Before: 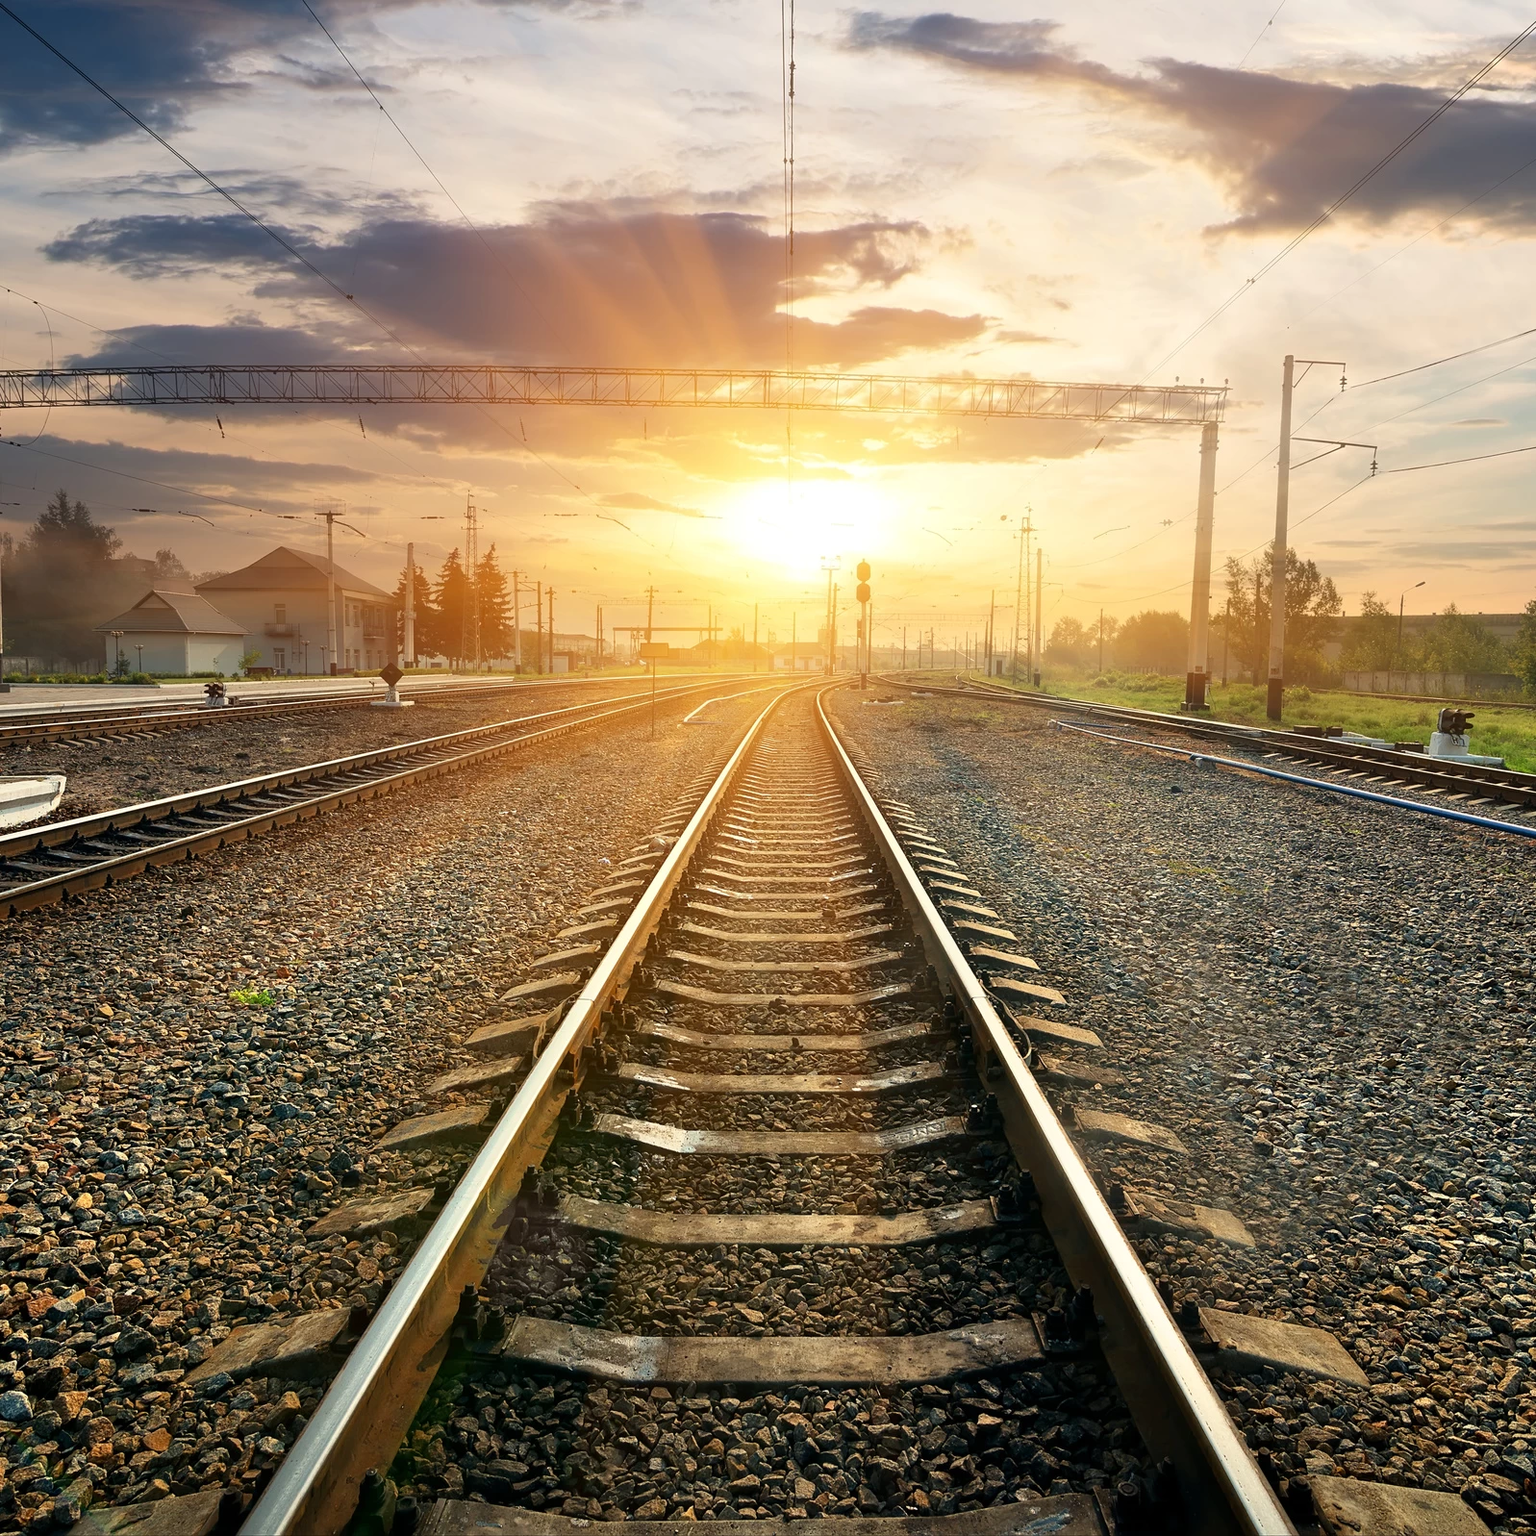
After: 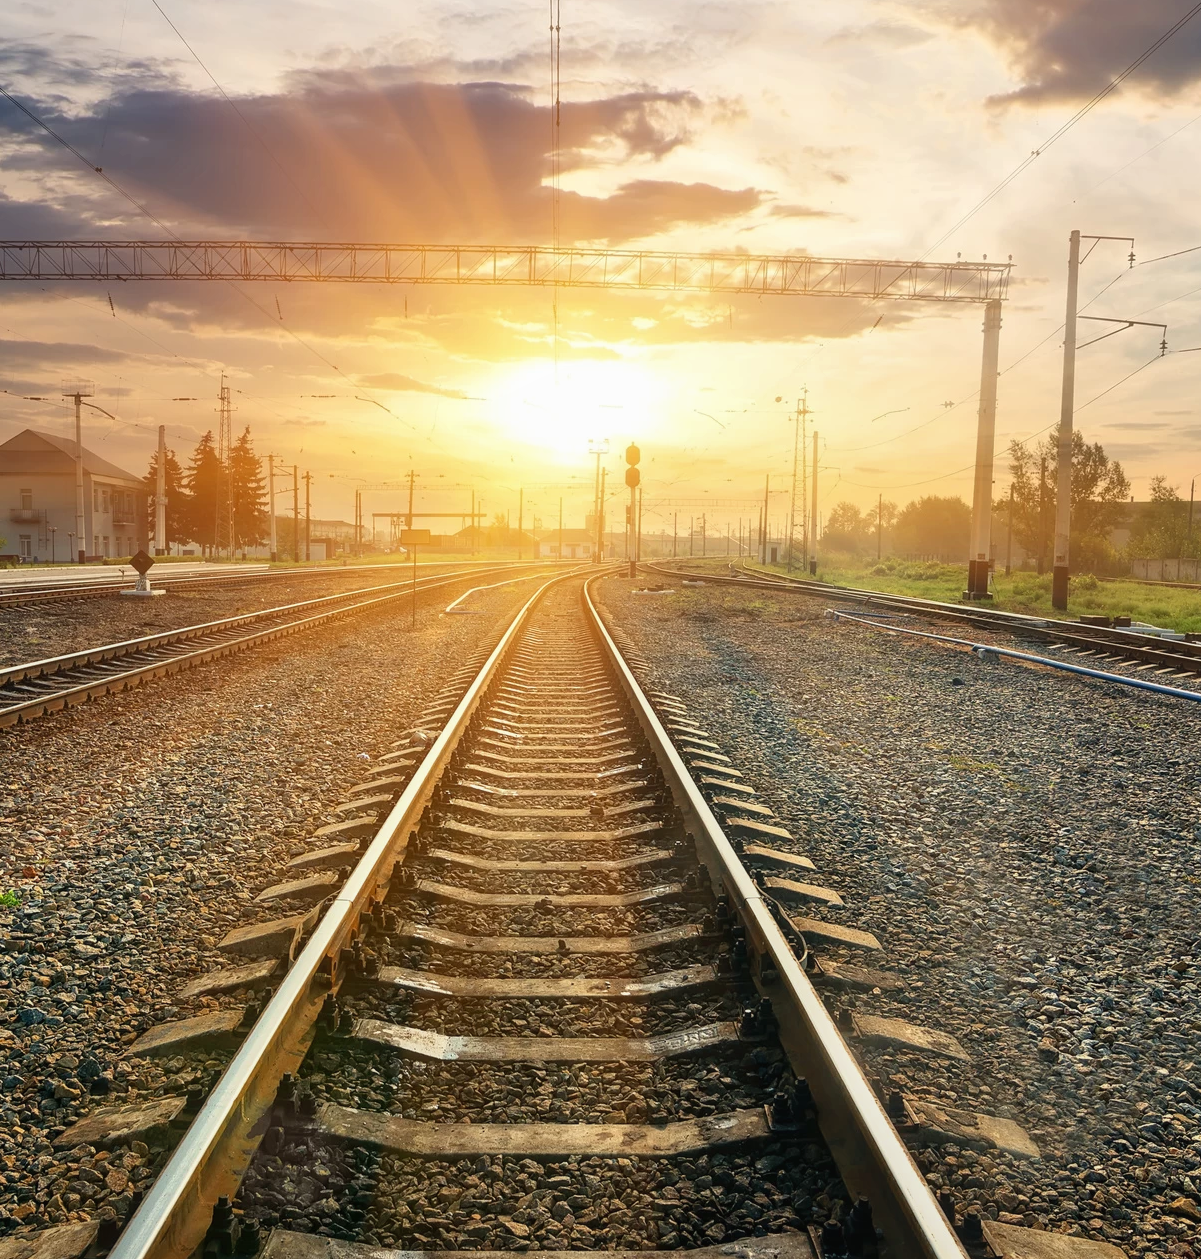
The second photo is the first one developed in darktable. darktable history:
local contrast: detail 109%
crop: left 16.636%, top 8.725%, right 8.137%, bottom 12.435%
